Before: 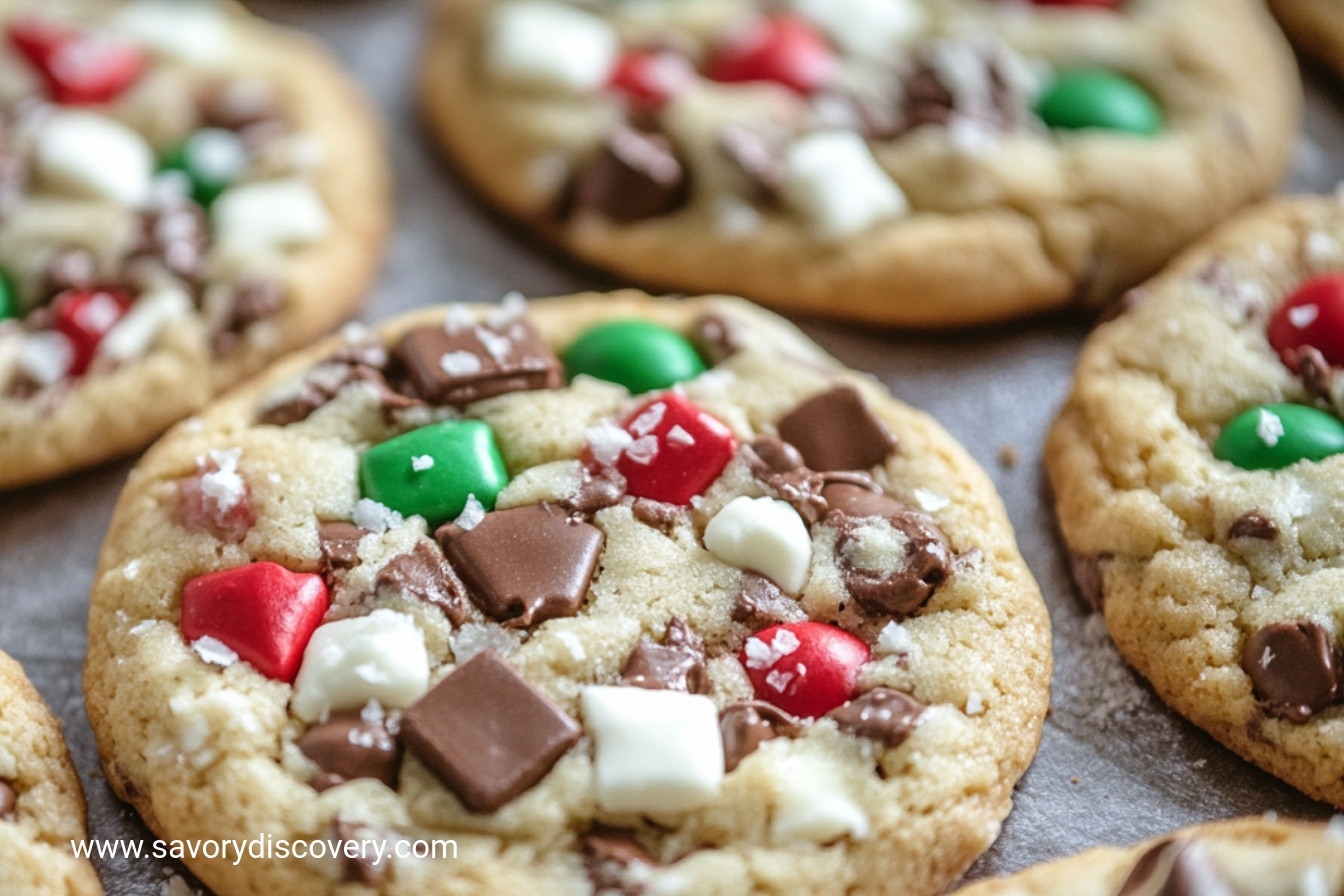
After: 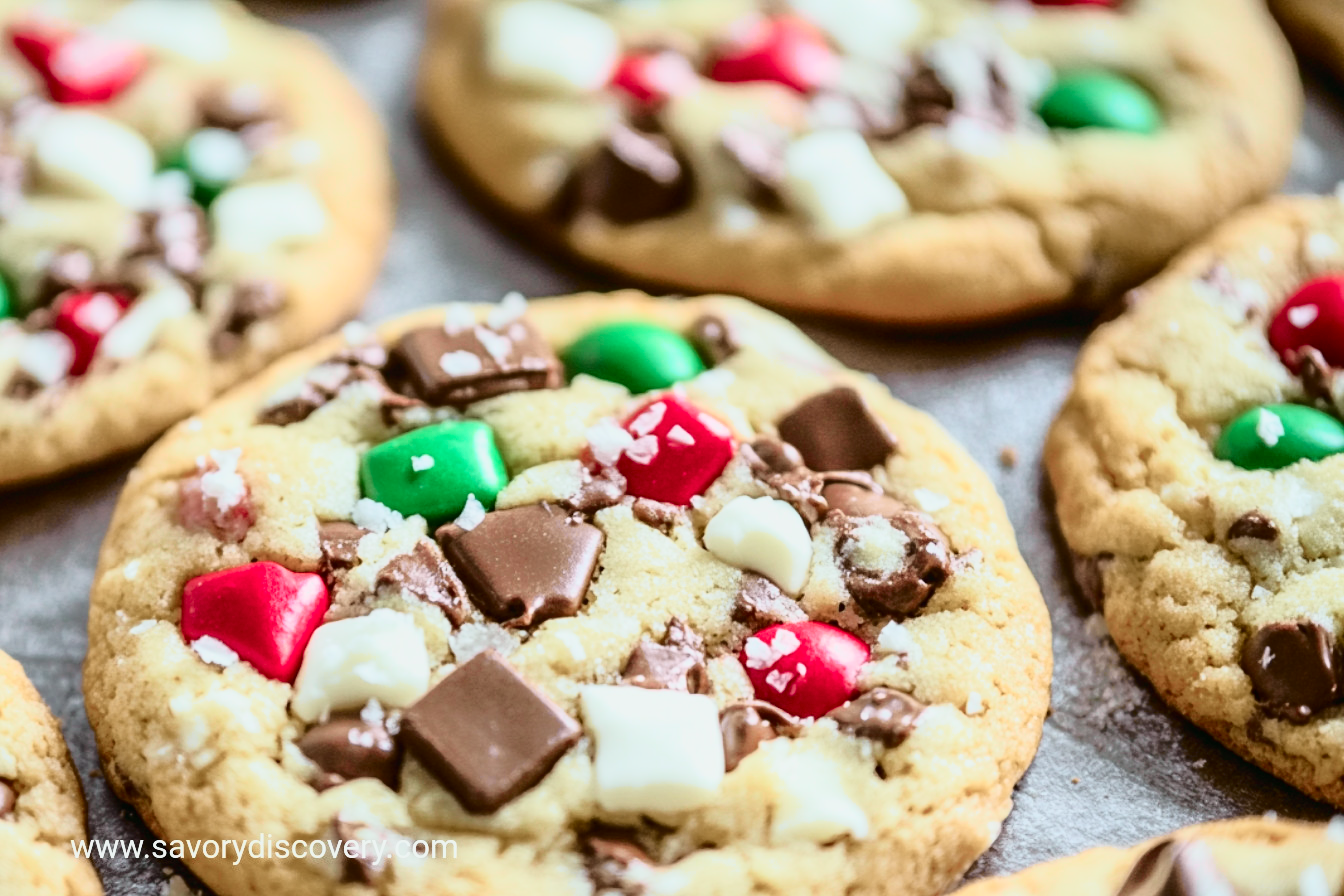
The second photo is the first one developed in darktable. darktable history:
contrast brightness saturation: contrast 0.1, brightness 0.03, saturation 0.09
shadows and highlights: radius 93.07, shadows -14.46, white point adjustment 0.23, highlights 31.48, compress 48.23%, highlights color adjustment 52.79%, soften with gaussian
tone curve: curves: ch0 [(0, 0) (0.081, 0.044) (0.192, 0.125) (0.283, 0.238) (0.416, 0.449) (0.495, 0.524) (0.661, 0.756) (0.788, 0.87) (1, 0.951)]; ch1 [(0, 0) (0.161, 0.092) (0.35, 0.33) (0.392, 0.392) (0.427, 0.426) (0.479, 0.472) (0.505, 0.497) (0.521, 0.524) (0.567, 0.56) (0.583, 0.592) (0.625, 0.627) (0.678, 0.733) (1, 1)]; ch2 [(0, 0) (0.346, 0.362) (0.404, 0.427) (0.502, 0.499) (0.531, 0.523) (0.544, 0.561) (0.58, 0.59) (0.629, 0.642) (0.717, 0.678) (1, 1)], color space Lab, independent channels, preserve colors none
